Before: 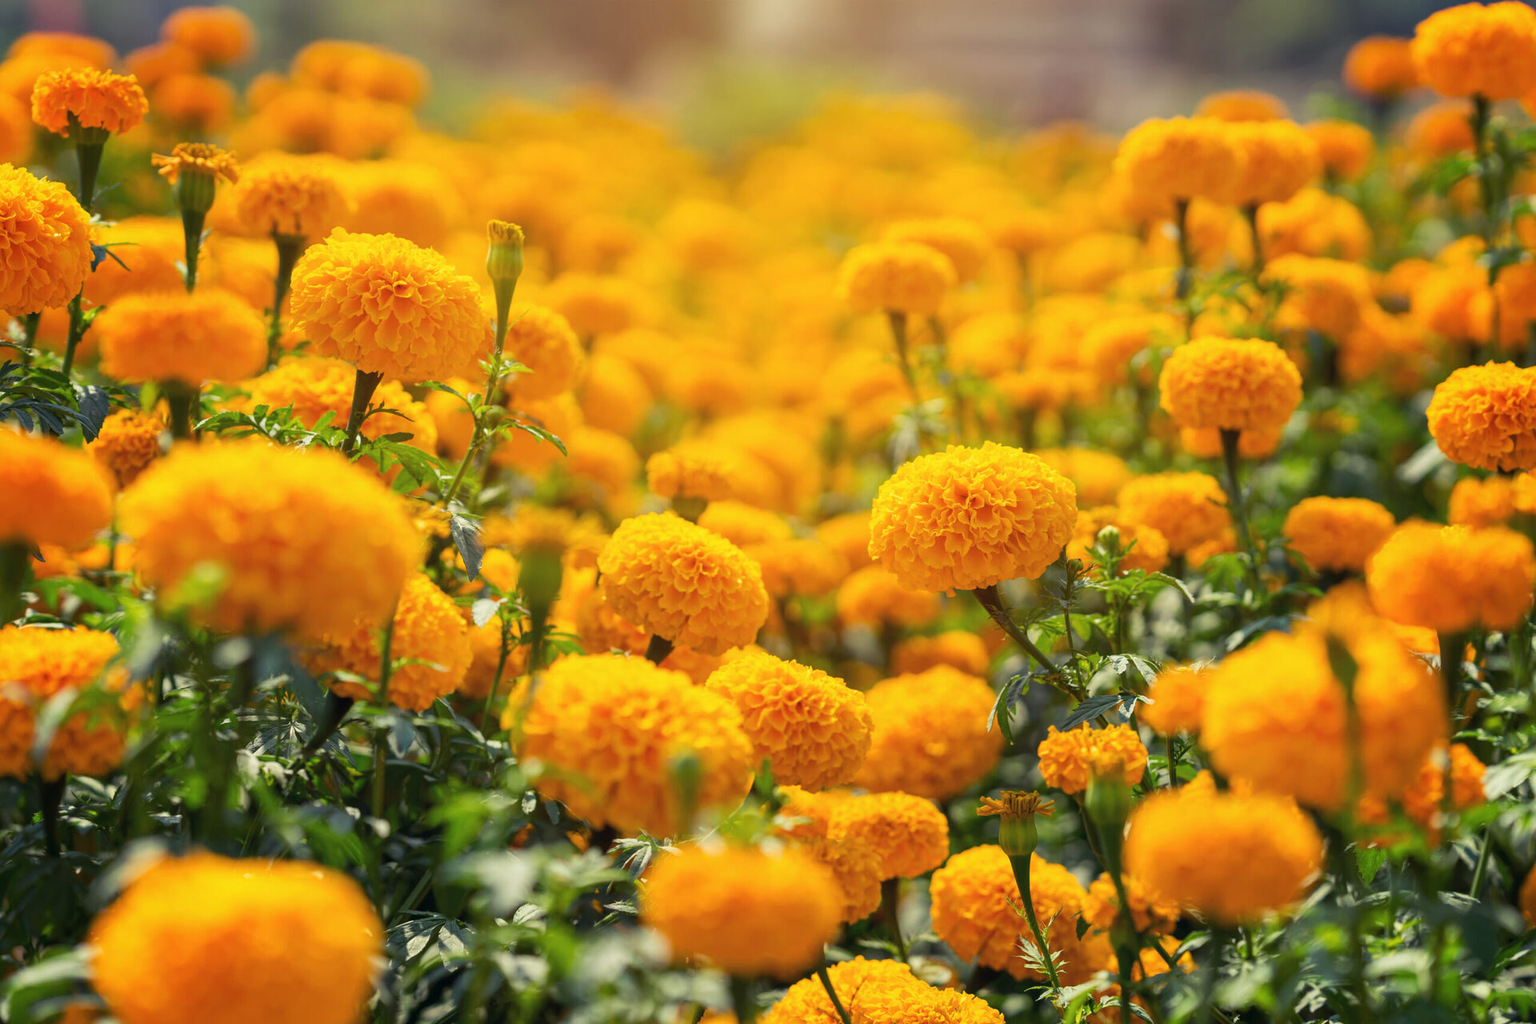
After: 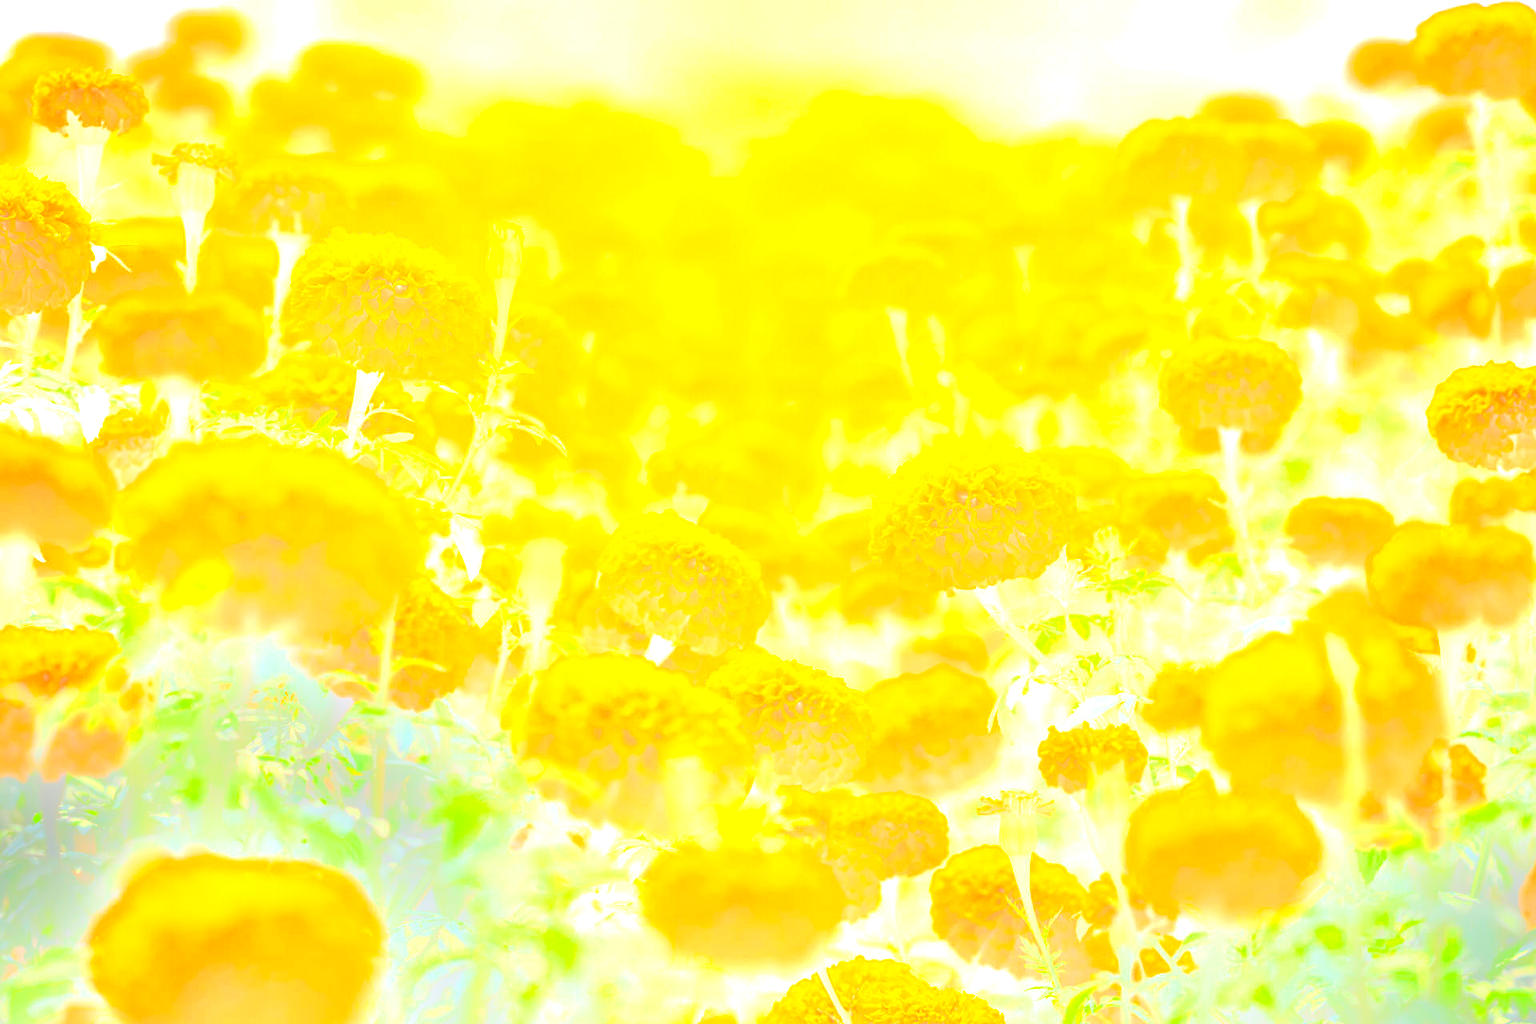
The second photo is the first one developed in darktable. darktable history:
contrast brightness saturation: contrast 0.2, brightness 0.2, saturation 0.8
bloom: size 25%, threshold 5%, strength 90%
